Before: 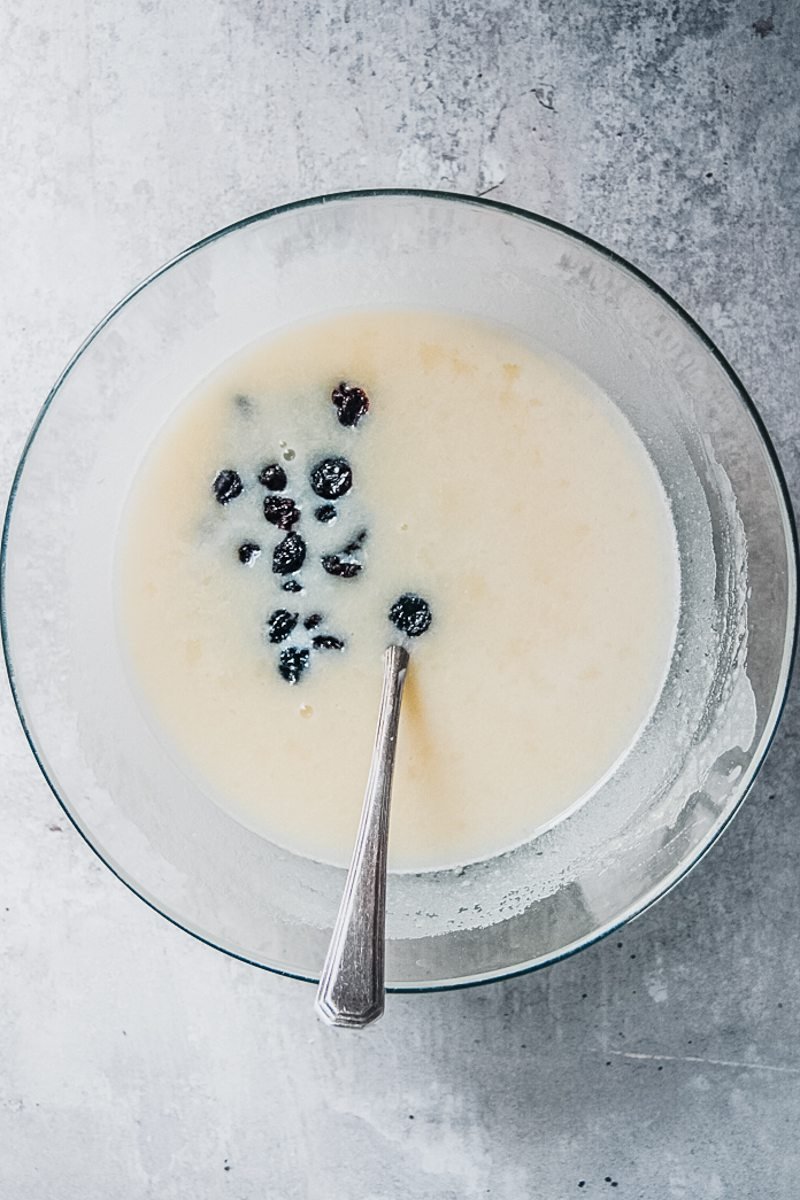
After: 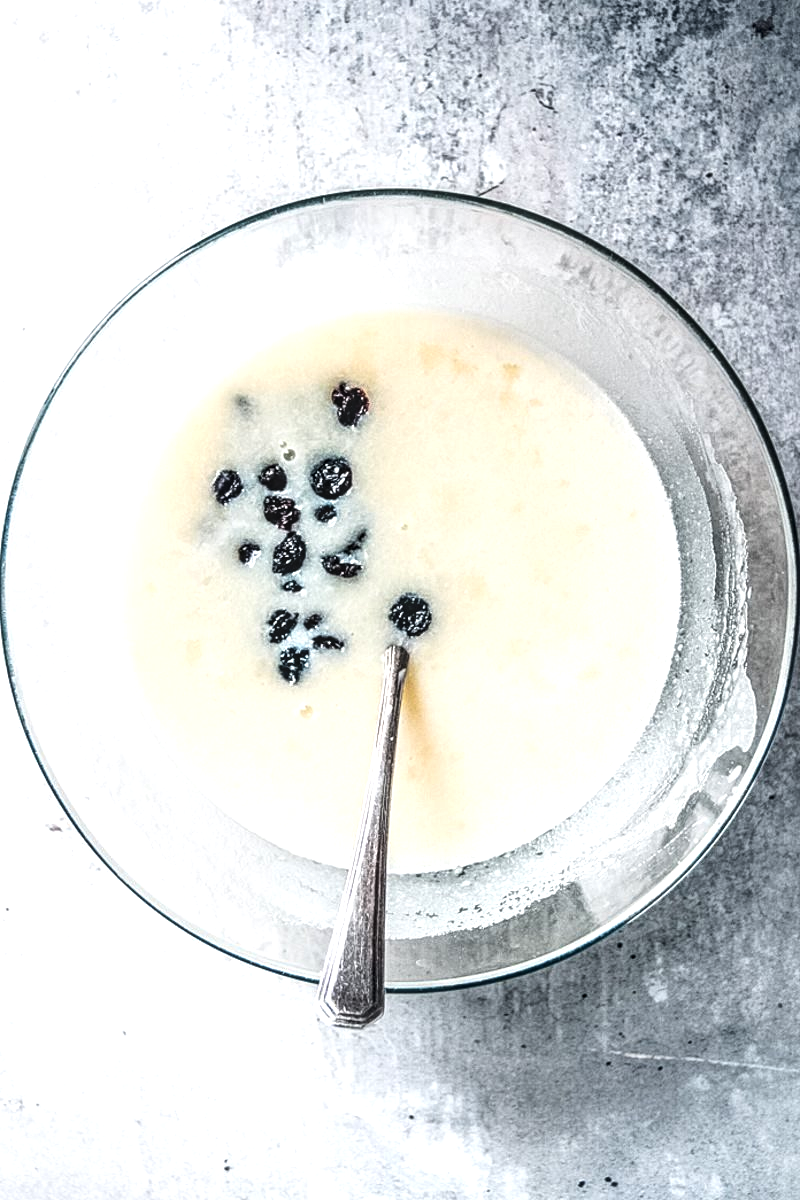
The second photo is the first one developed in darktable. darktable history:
local contrast: highlights 61%, detail 143%, midtone range 0.428
tone equalizer: -8 EV -0.75 EV, -7 EV -0.7 EV, -6 EV -0.6 EV, -5 EV -0.4 EV, -3 EV 0.4 EV, -2 EV 0.6 EV, -1 EV 0.7 EV, +0 EV 0.75 EV, edges refinement/feathering 500, mask exposure compensation -1.57 EV, preserve details no
